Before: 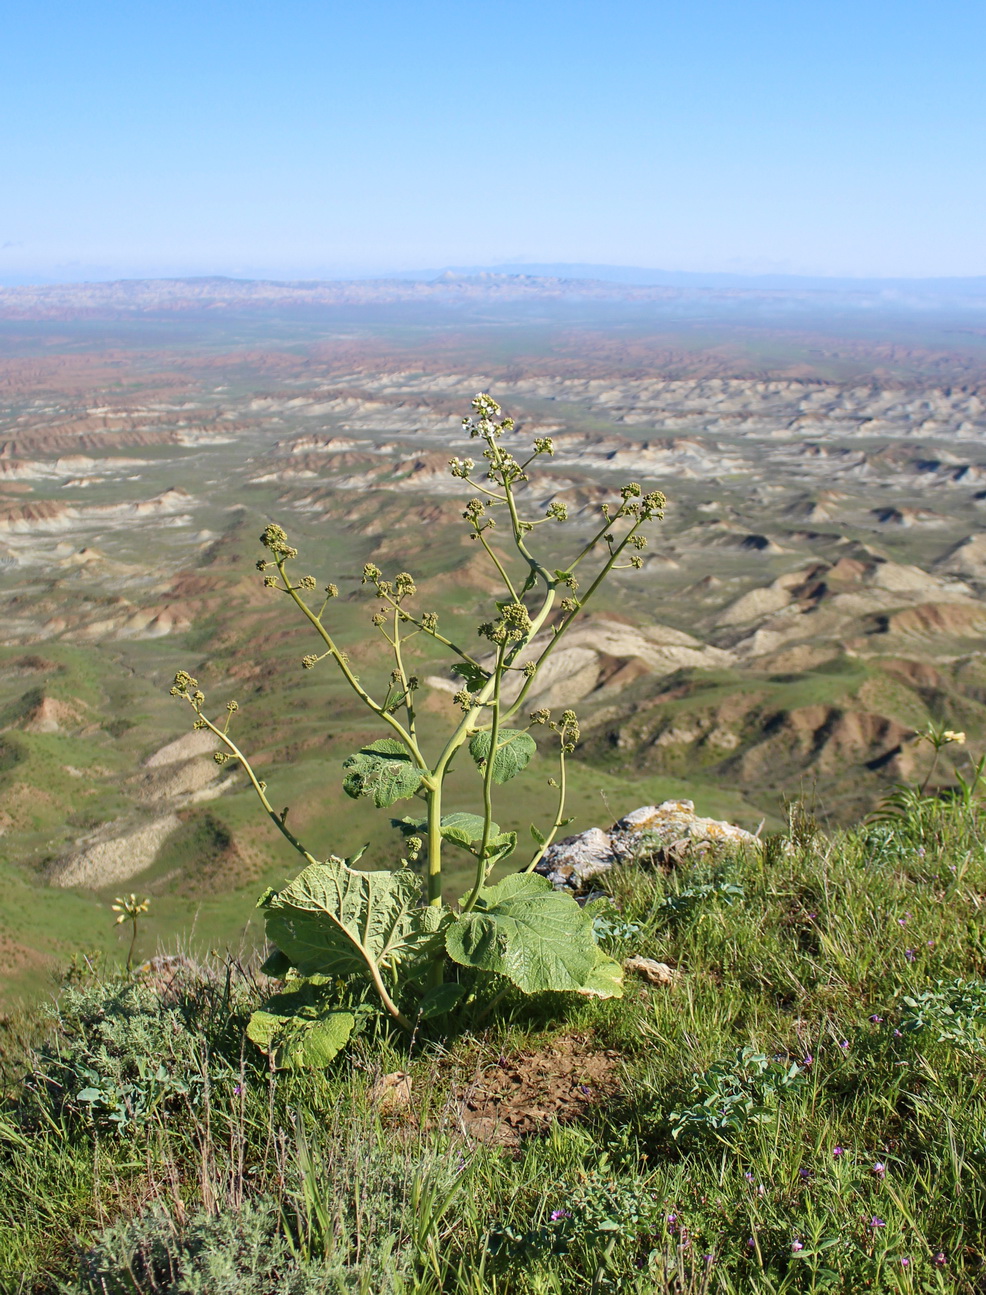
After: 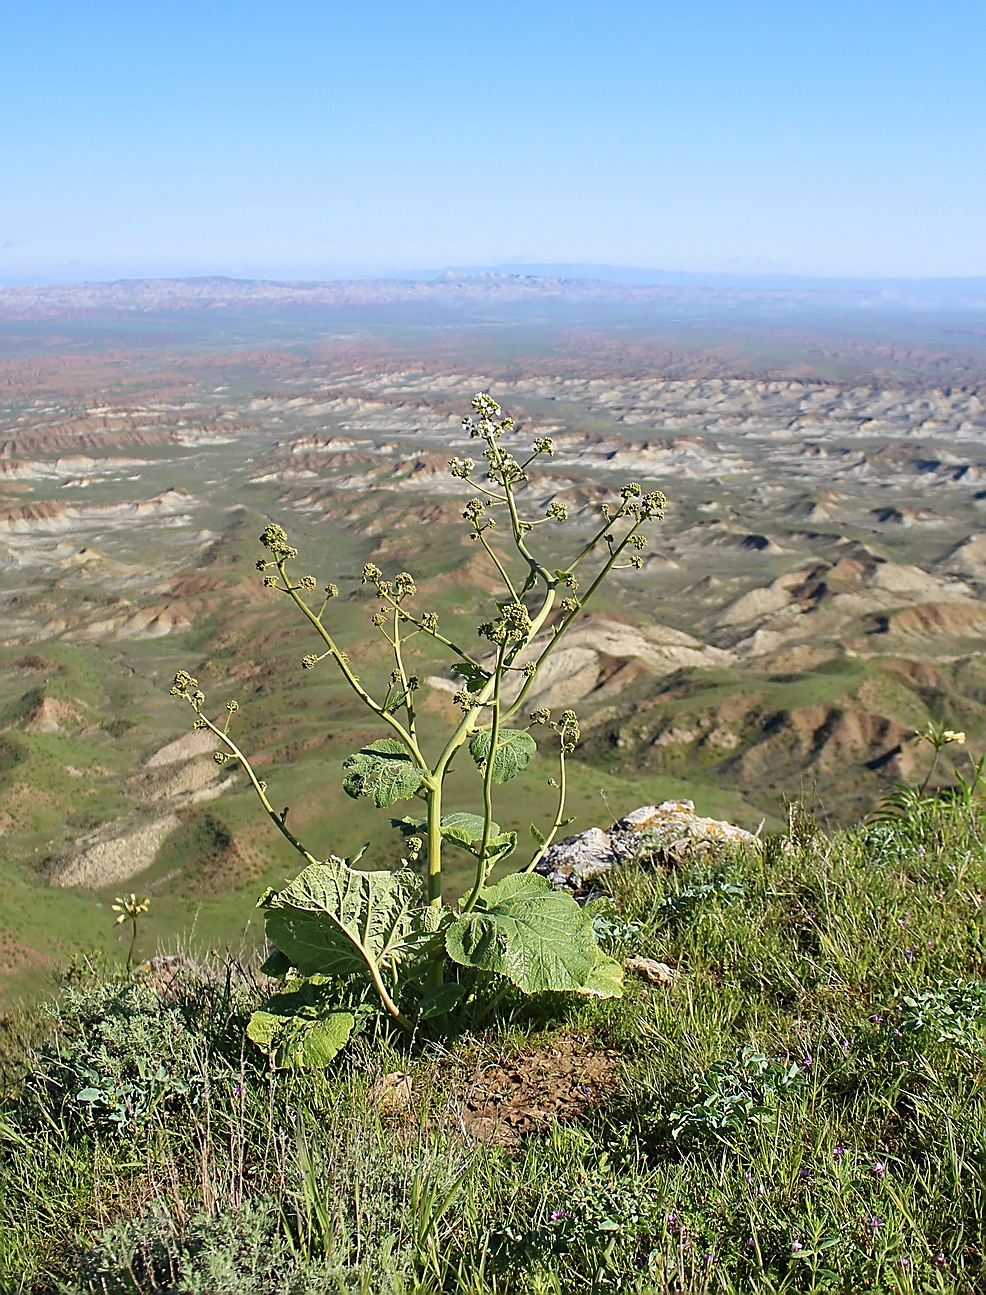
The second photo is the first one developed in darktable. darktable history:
sharpen: radius 1.35, amount 1.254, threshold 0.665
